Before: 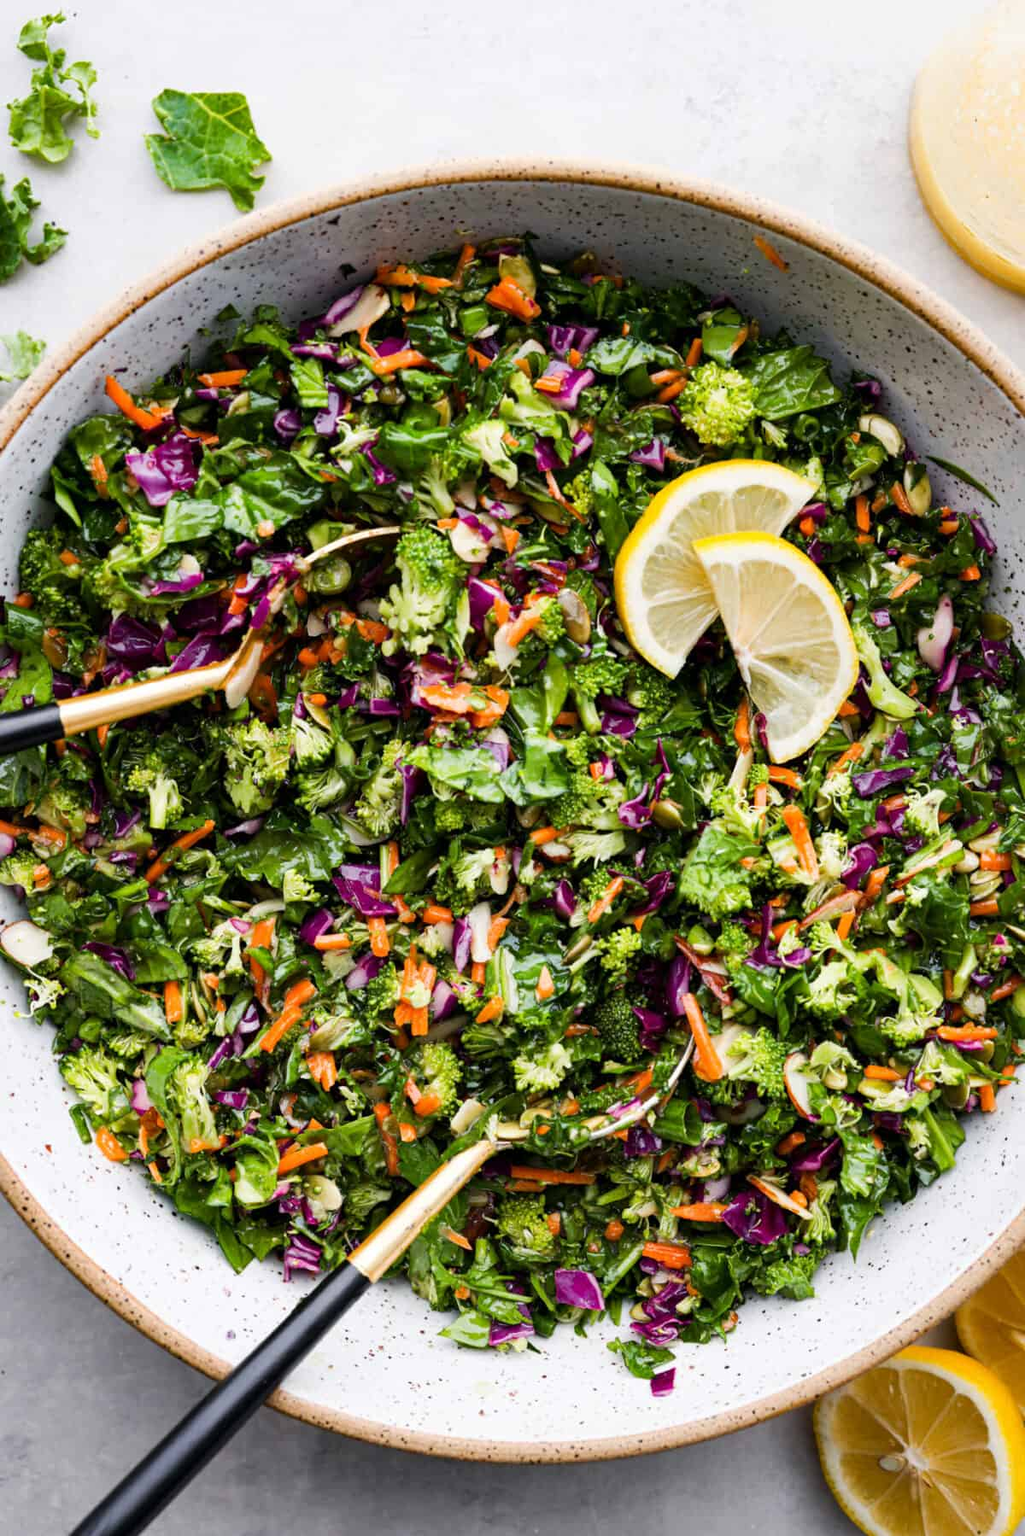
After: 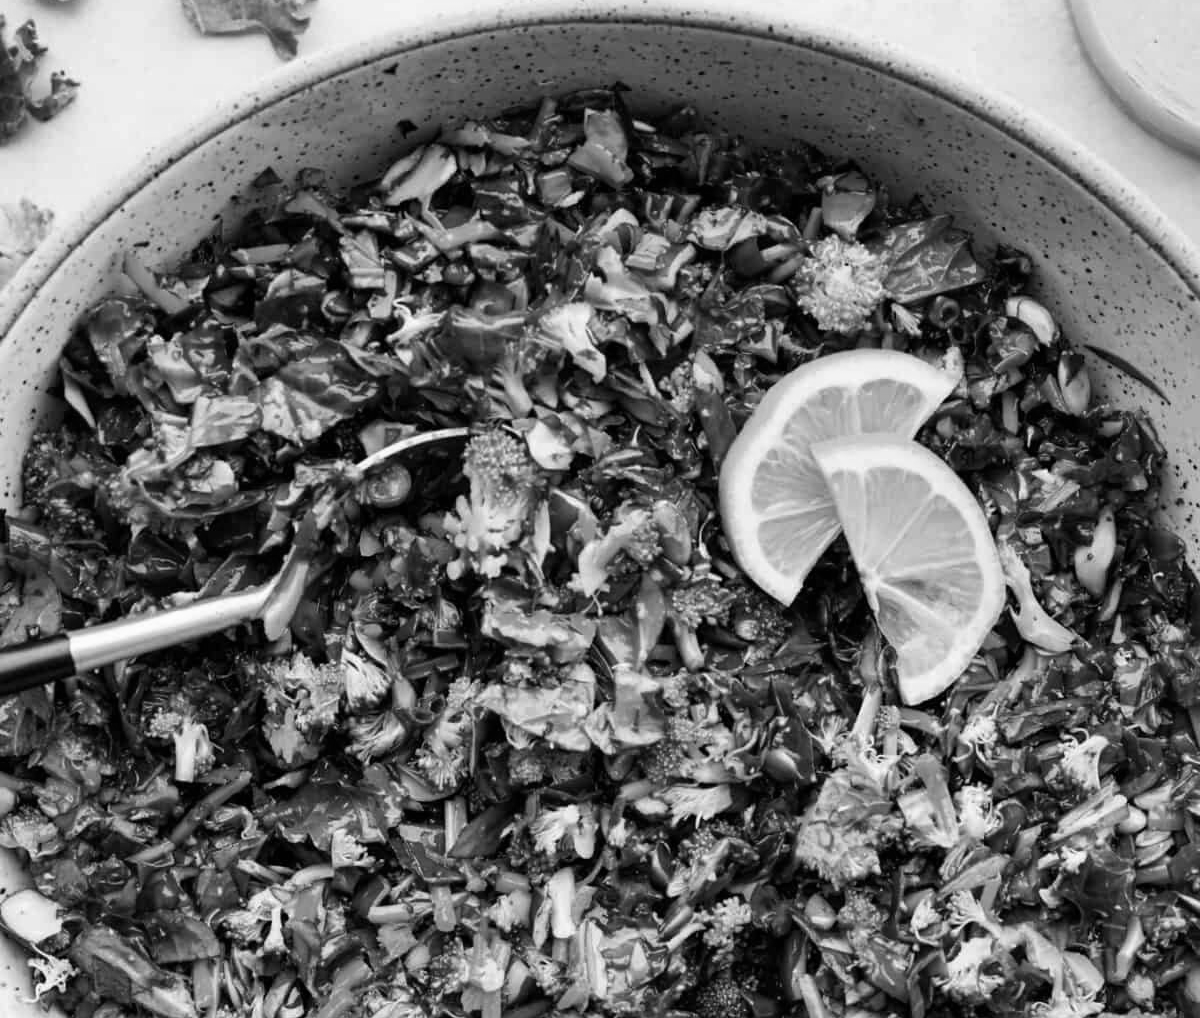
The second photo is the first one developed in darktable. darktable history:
color calibration: output gray [0.267, 0.423, 0.267, 0], illuminant custom, x 0.373, y 0.389, temperature 4249.99 K
crop and rotate: top 10.506%, bottom 32.855%
